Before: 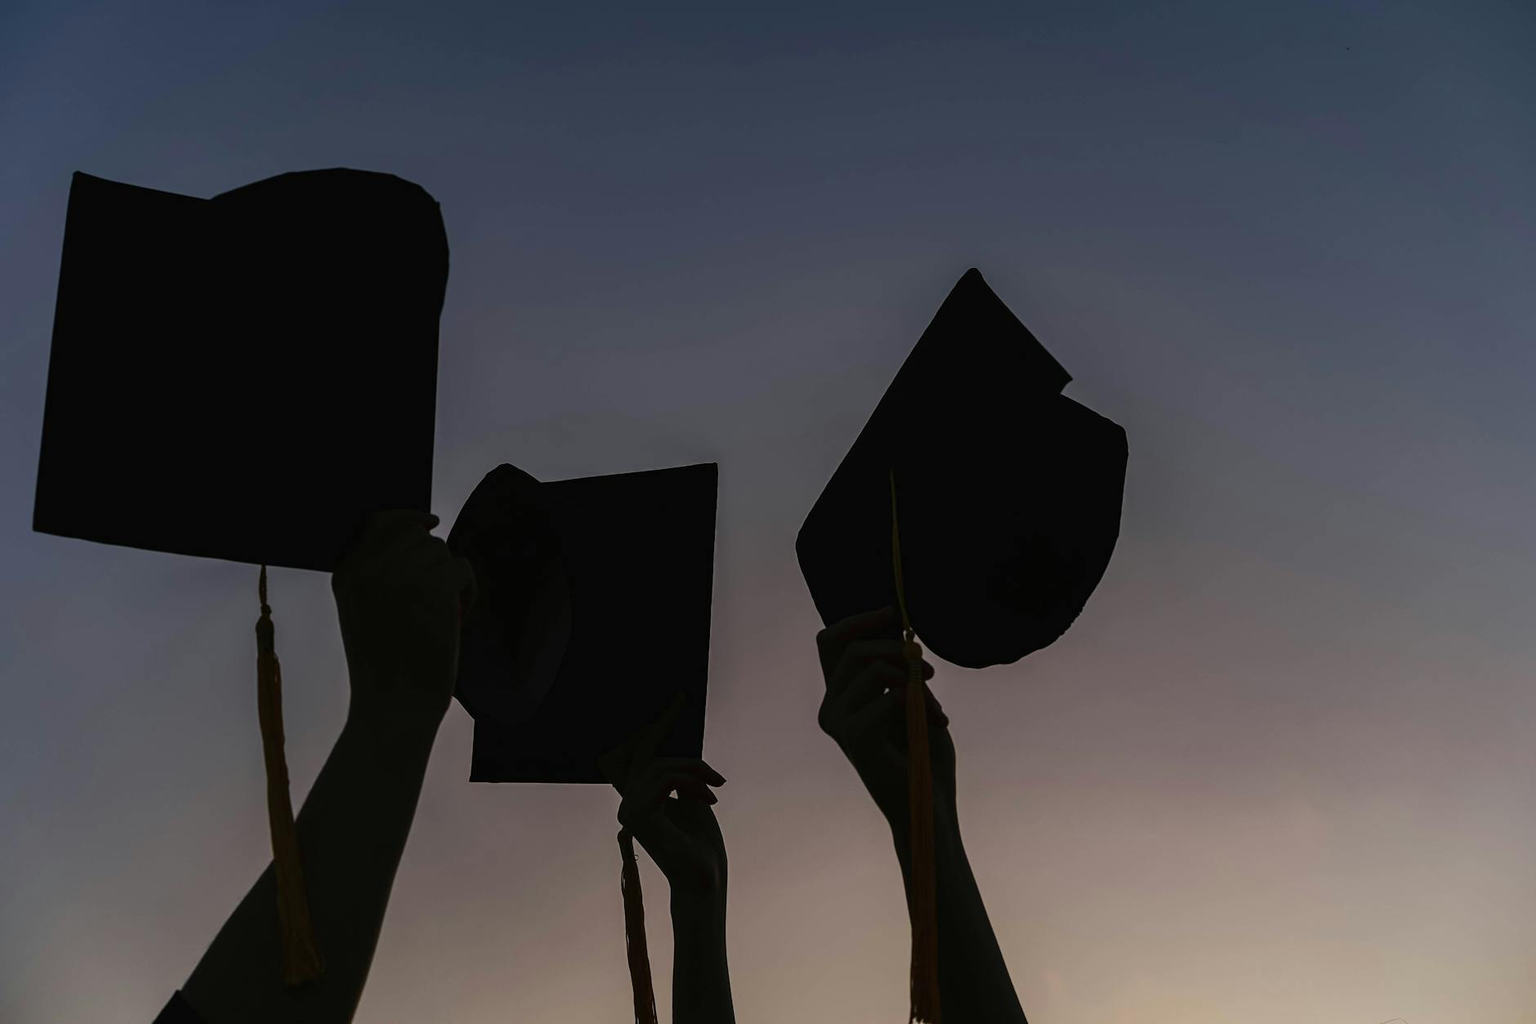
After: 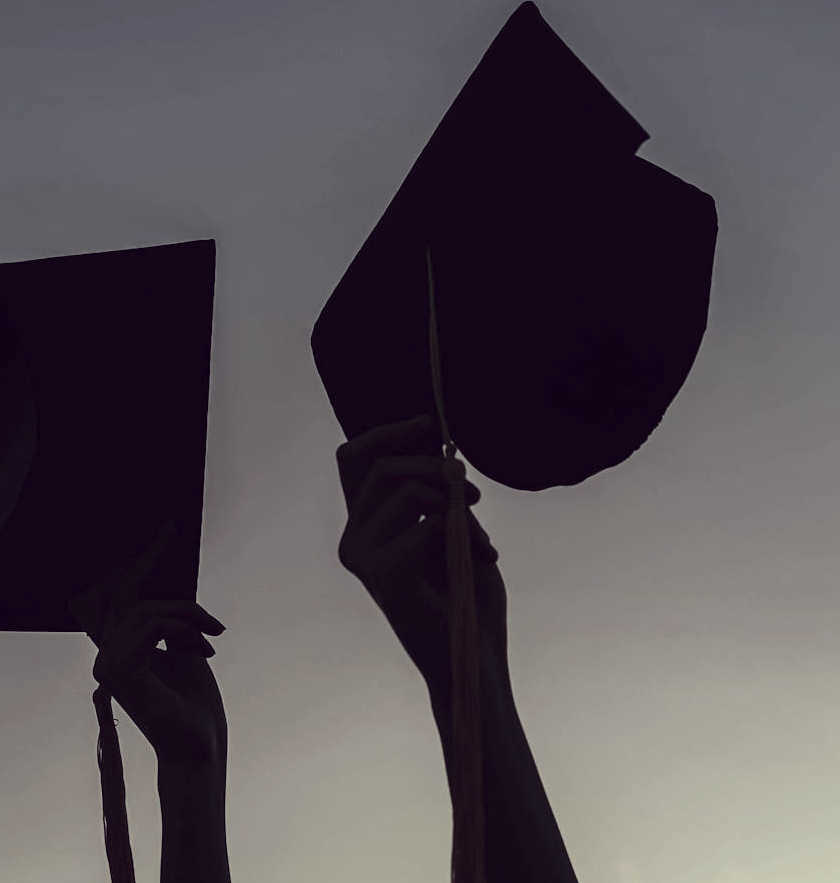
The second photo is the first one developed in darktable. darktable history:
color correction: highlights a* -20.55, highlights b* 20.19, shadows a* 19.91, shadows b* -21.2, saturation 0.392
crop: left 35.316%, top 26.11%, right 19.97%, bottom 3.415%
exposure: exposure 0.609 EV, compensate highlight preservation false
